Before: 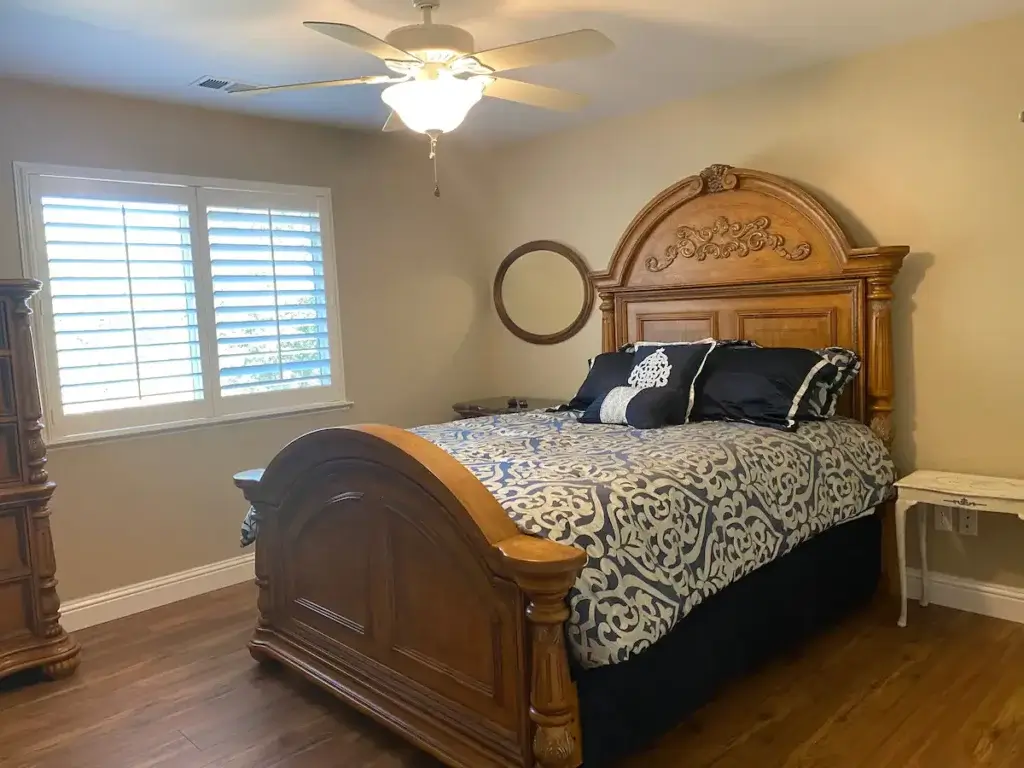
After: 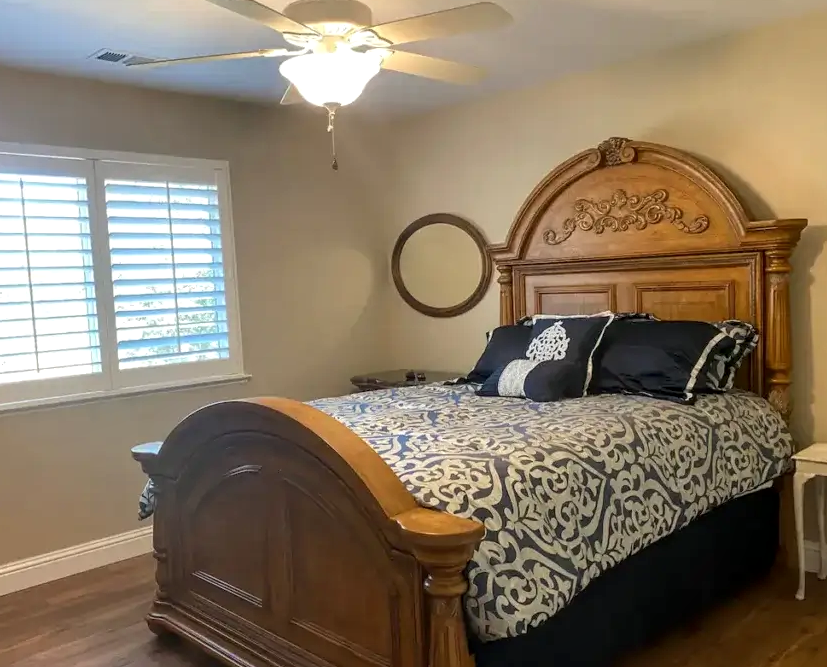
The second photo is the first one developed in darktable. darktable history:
crop: left 9.991%, top 3.582%, right 9.206%, bottom 9.536%
local contrast: on, module defaults
